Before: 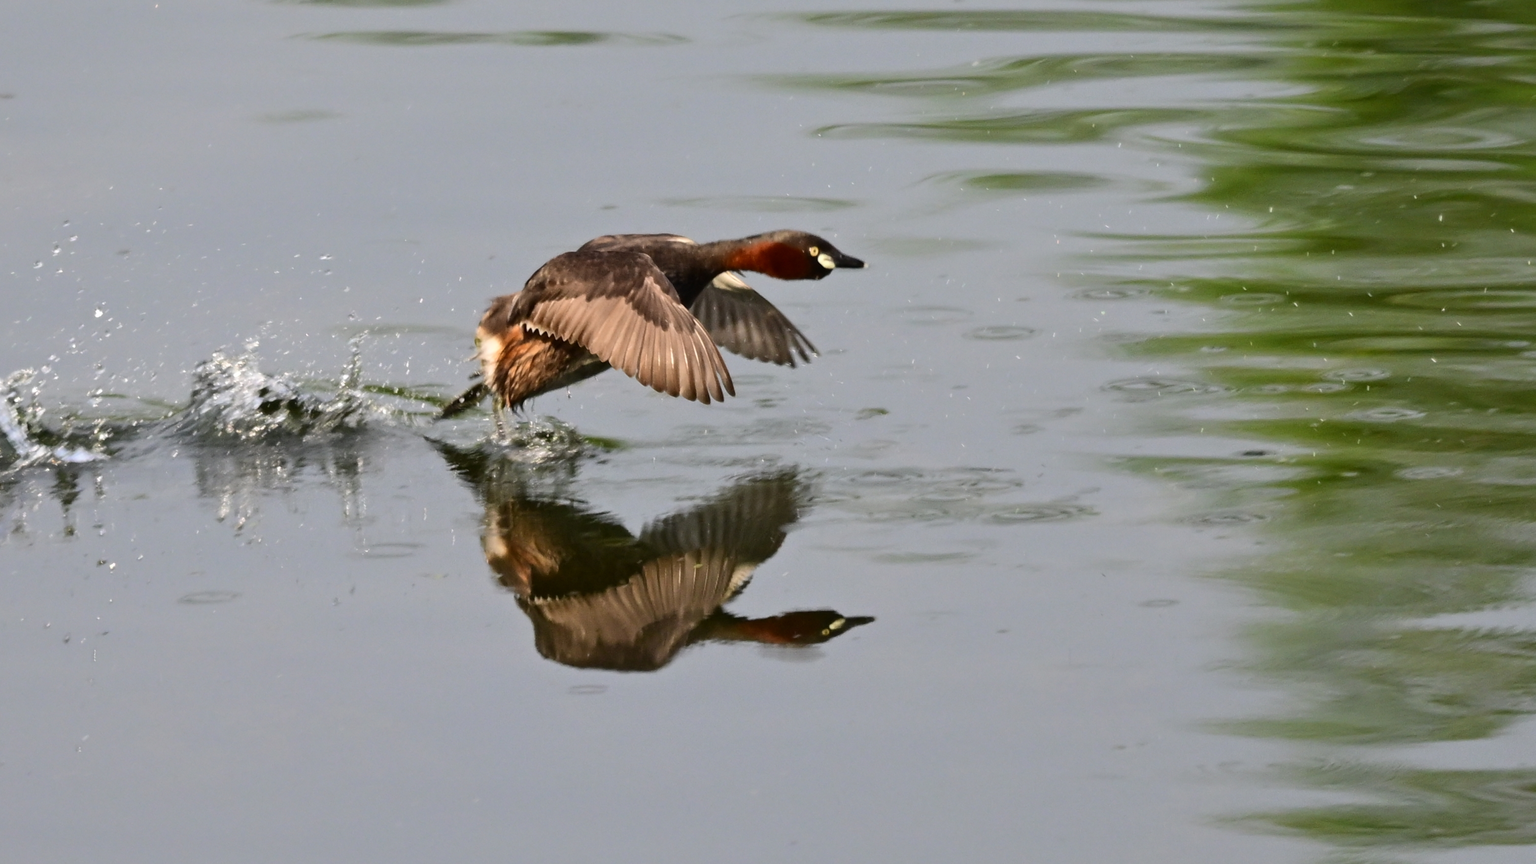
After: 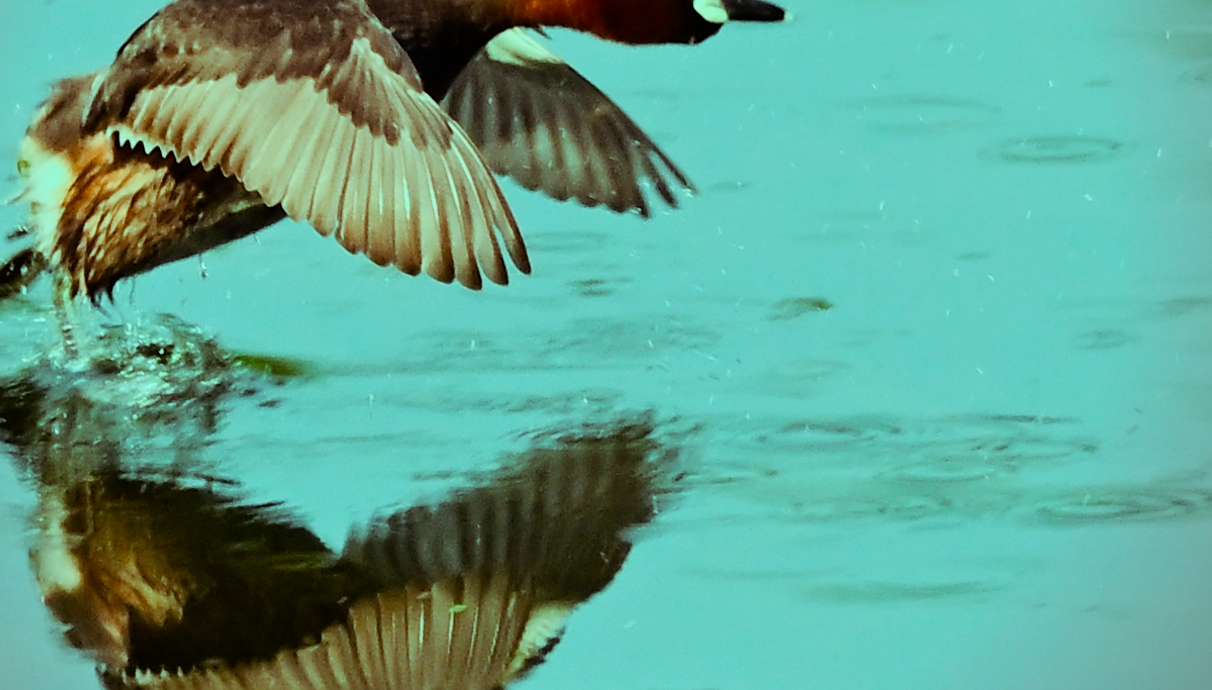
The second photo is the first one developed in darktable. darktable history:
exposure: exposure 0.211 EV, compensate highlight preservation false
contrast brightness saturation: contrast 0.104, brightness 0.037, saturation 0.086
vignetting: fall-off start 91.65%, center (-0.068, -0.309)
sharpen: on, module defaults
crop: left 30.335%, top 29.822%, right 29.62%, bottom 29.628%
filmic rgb: black relative exposure -7.65 EV, white relative exposure 4.56 EV, threshold 2.97 EV, hardness 3.61, iterations of high-quality reconstruction 0, enable highlight reconstruction true
color balance rgb: highlights gain › luminance 19.902%, highlights gain › chroma 13.056%, highlights gain › hue 173.3°, perceptual saturation grading › global saturation -0.074%, perceptual saturation grading › highlights -9.6%, perceptual saturation grading › mid-tones 18.406%, perceptual saturation grading › shadows 29.23%
